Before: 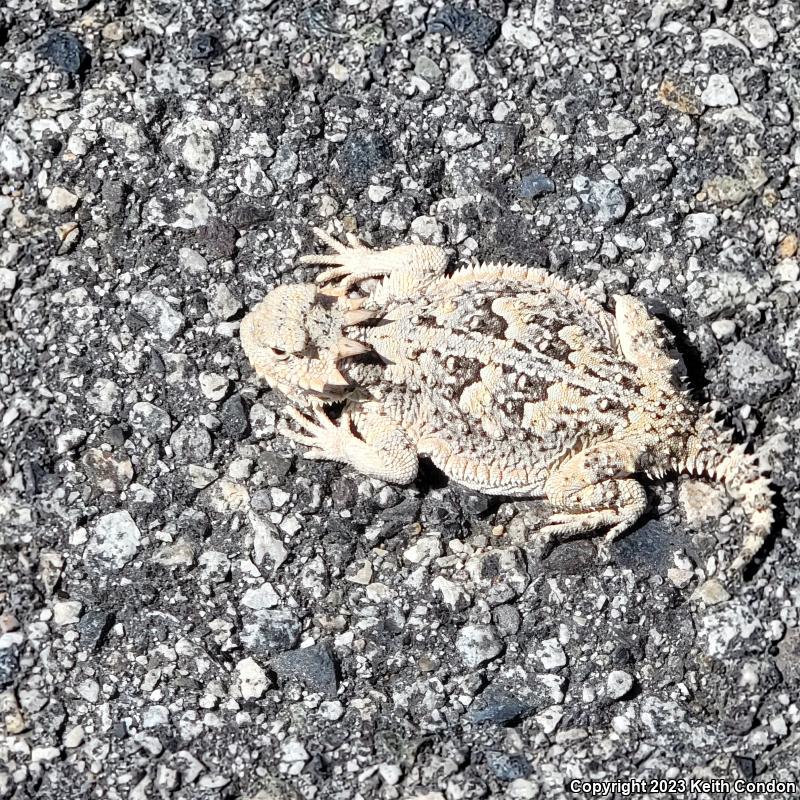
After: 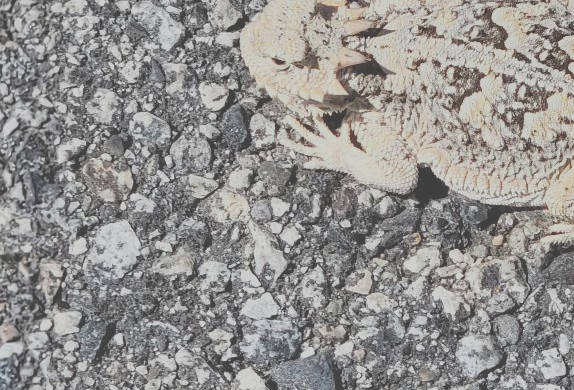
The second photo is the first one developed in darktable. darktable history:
crop: top 36.301%, right 28.152%, bottom 14.831%
shadows and highlights: shadows 47.66, highlights -40.57, soften with gaussian
filmic rgb: black relative exposure -16 EV, white relative exposure 6.19 EV, threshold 5.98 EV, hardness 5.21, enable highlight reconstruction true
exposure: black level correction -0.063, exposure -0.05 EV, compensate highlight preservation false
